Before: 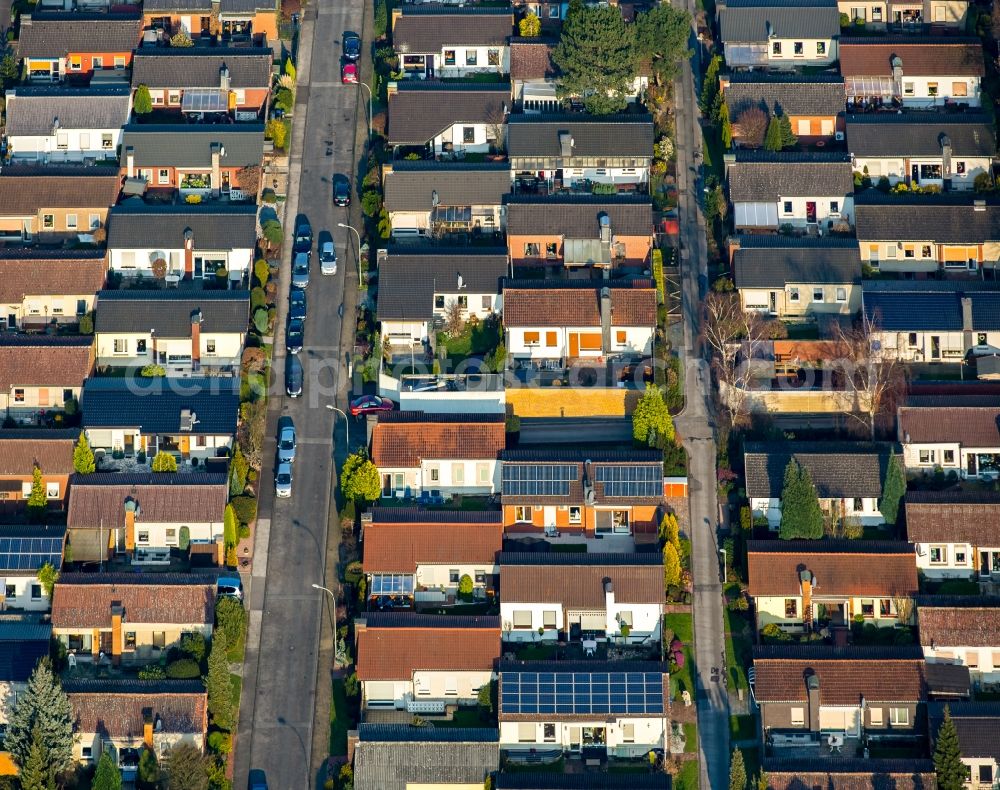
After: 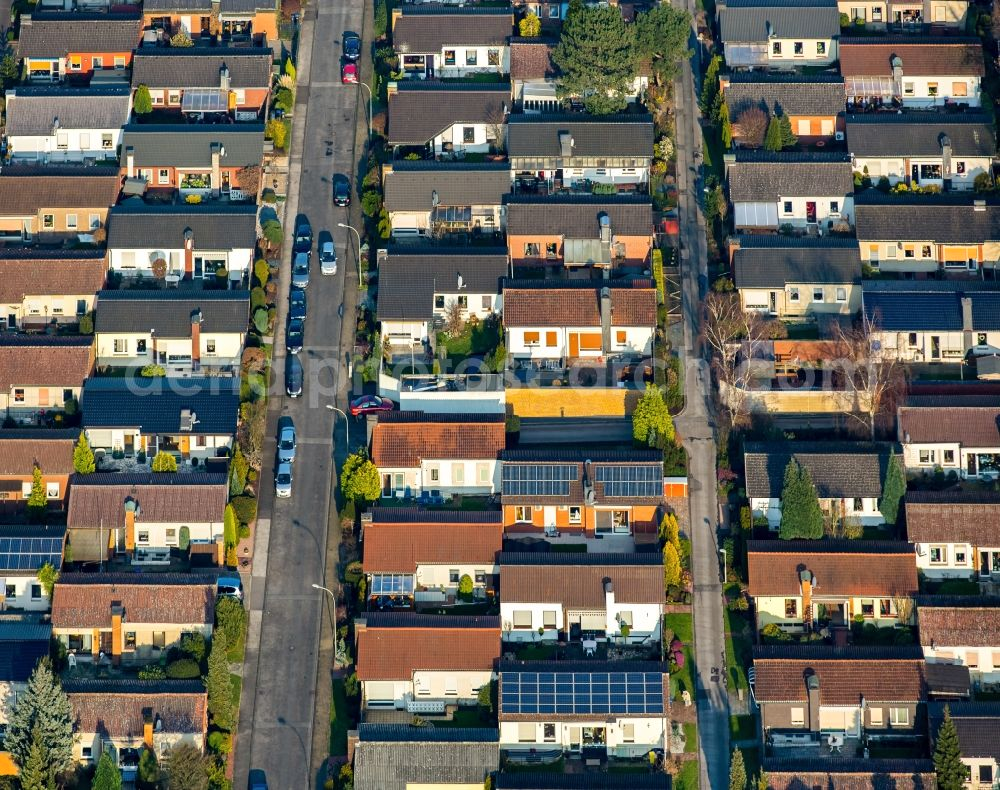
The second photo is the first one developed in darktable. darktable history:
shadows and highlights: white point adjustment 0.045, soften with gaussian
